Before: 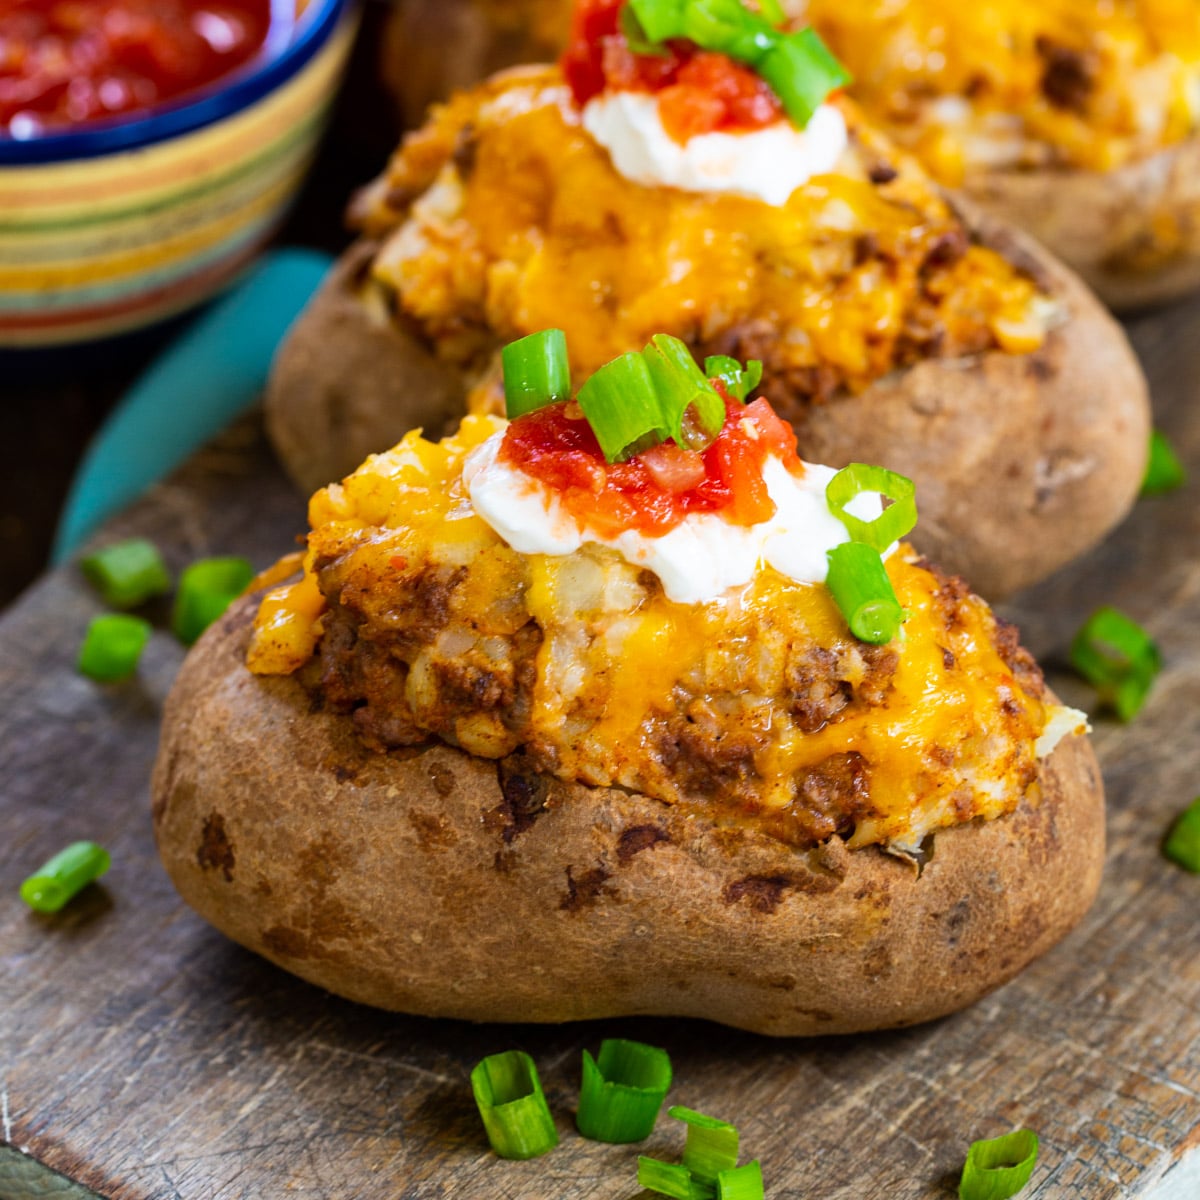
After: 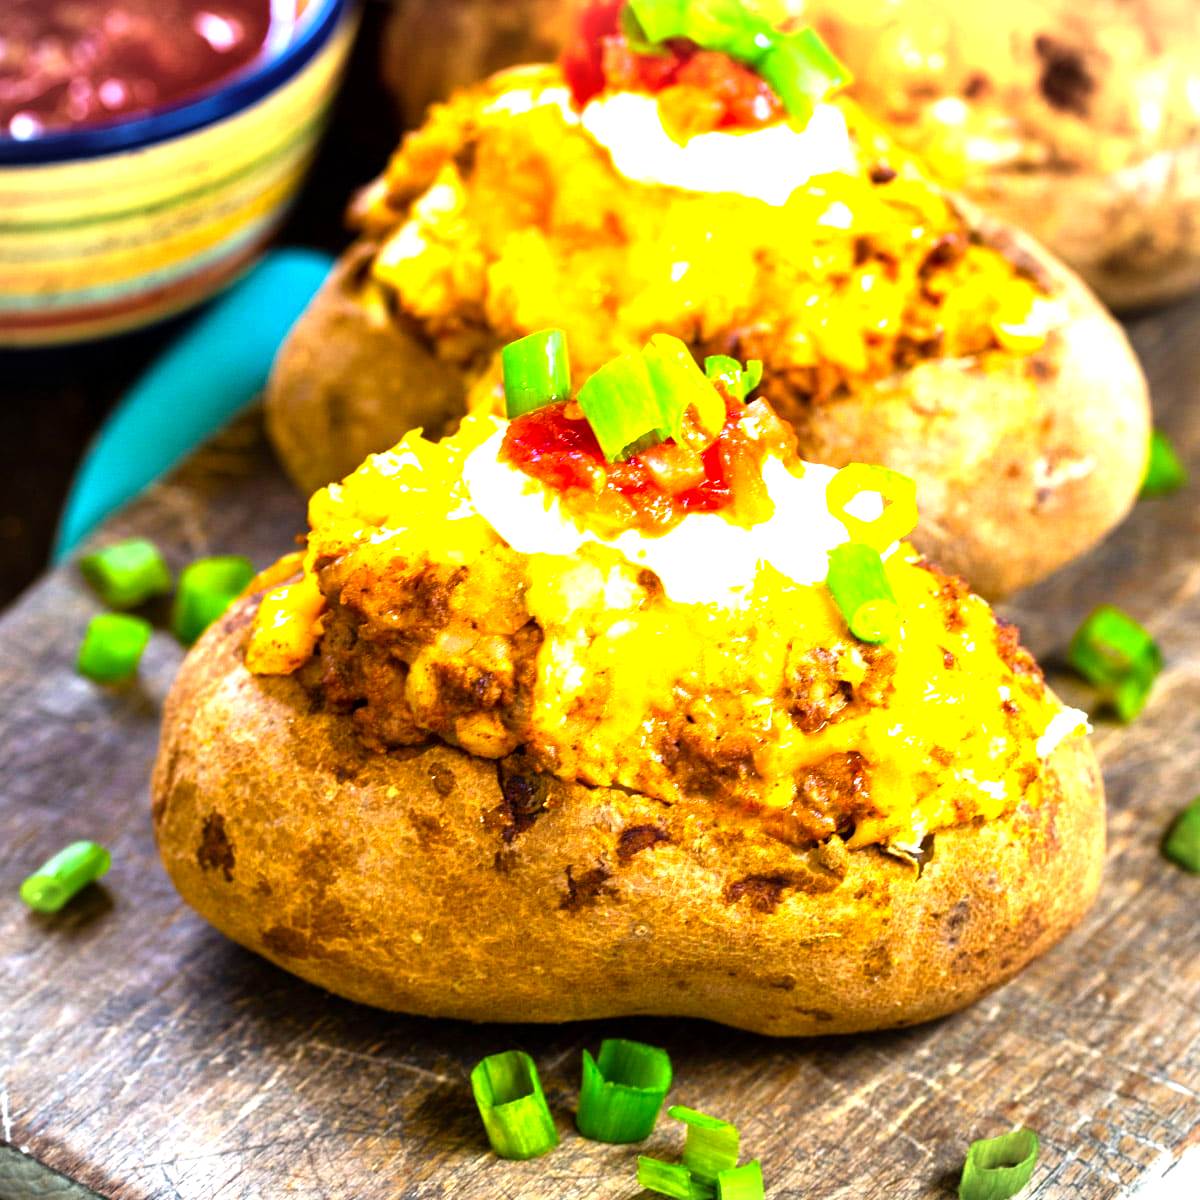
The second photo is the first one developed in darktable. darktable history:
color balance rgb: perceptual saturation grading › global saturation 25.834%, global vibrance 25.077%, contrast 20.044%
vignetting: fall-off radius 62.96%
exposure: exposure 1.272 EV, compensate highlight preservation false
